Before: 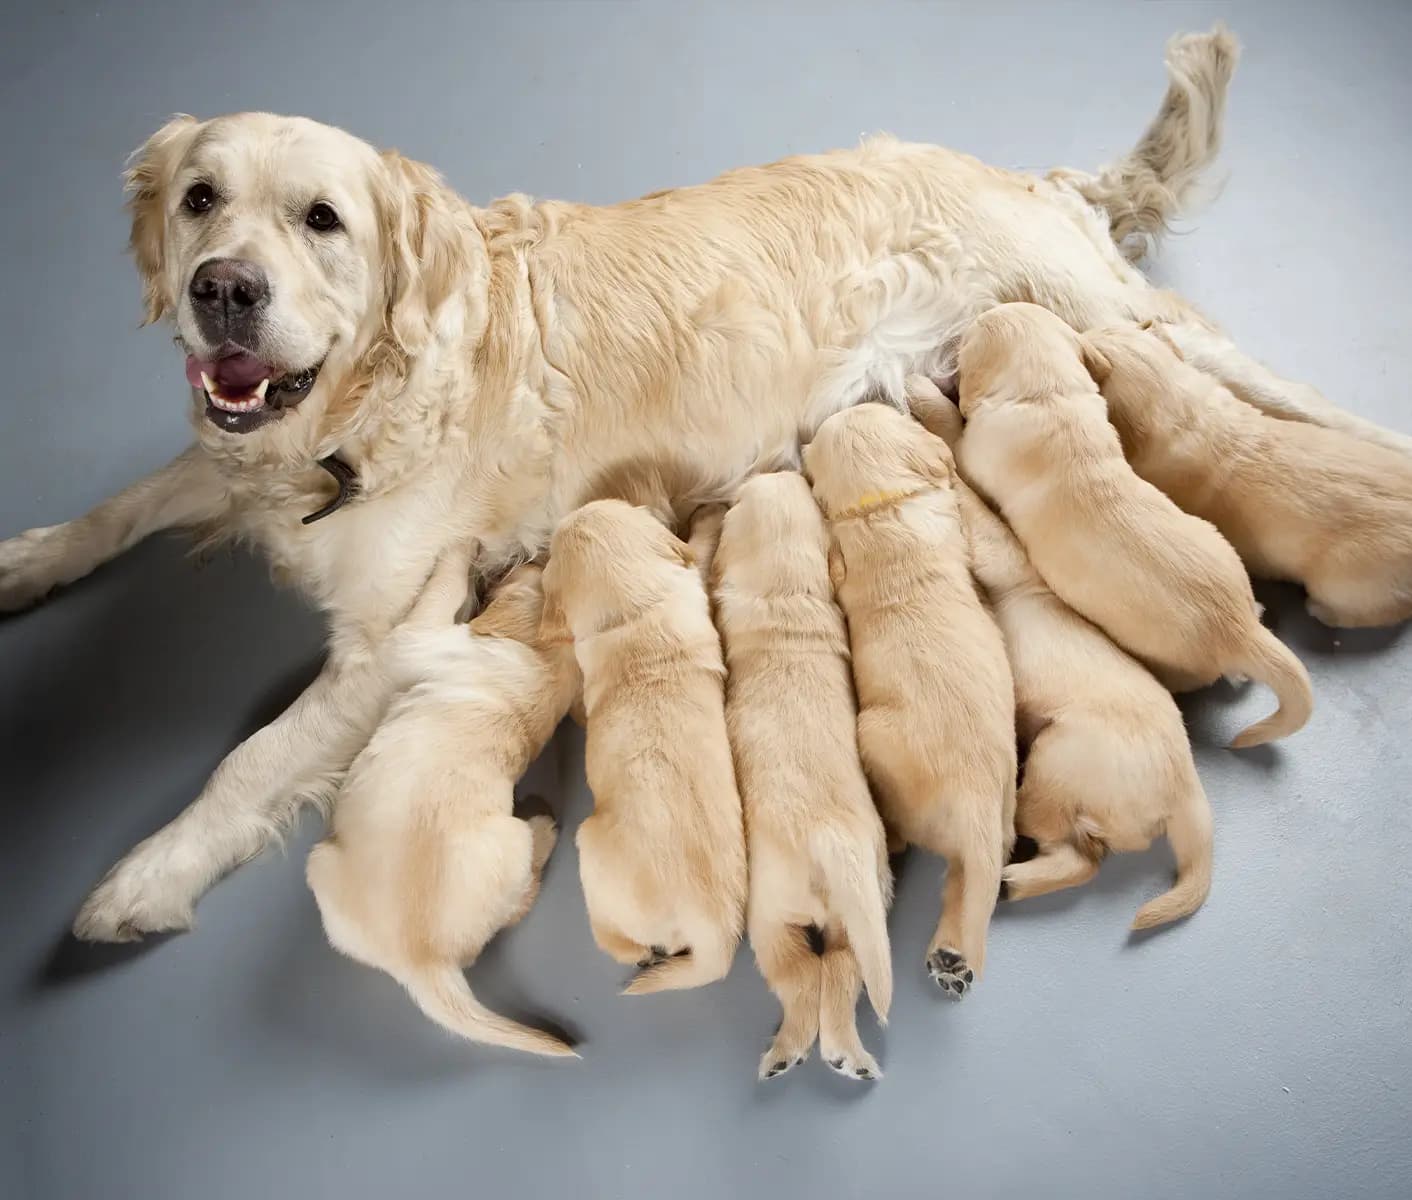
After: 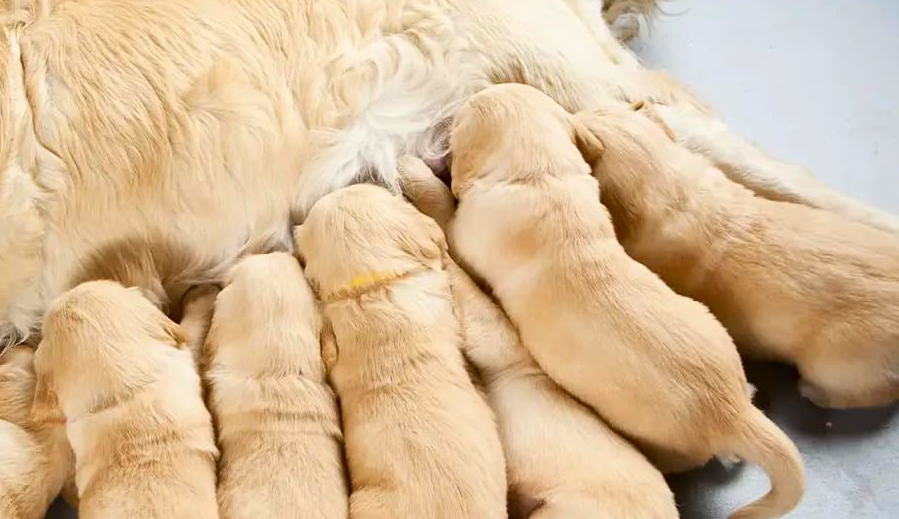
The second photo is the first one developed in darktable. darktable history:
contrast brightness saturation: contrast 0.16, saturation 0.32
crop: left 36.005%, top 18.293%, right 0.31%, bottom 38.444%
